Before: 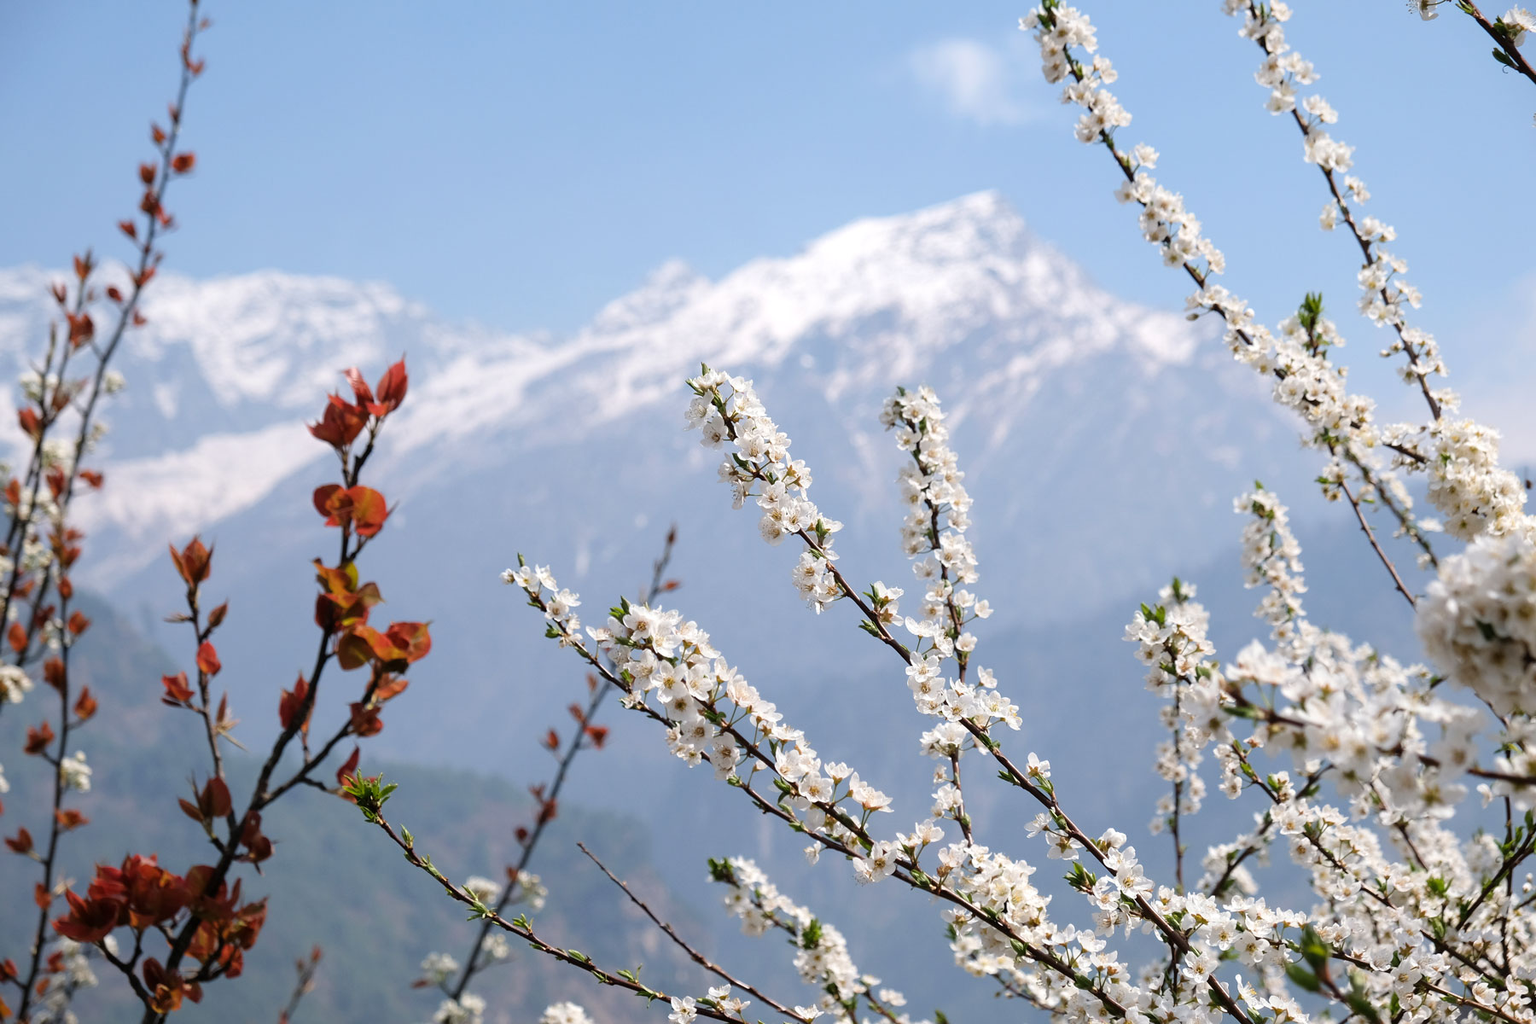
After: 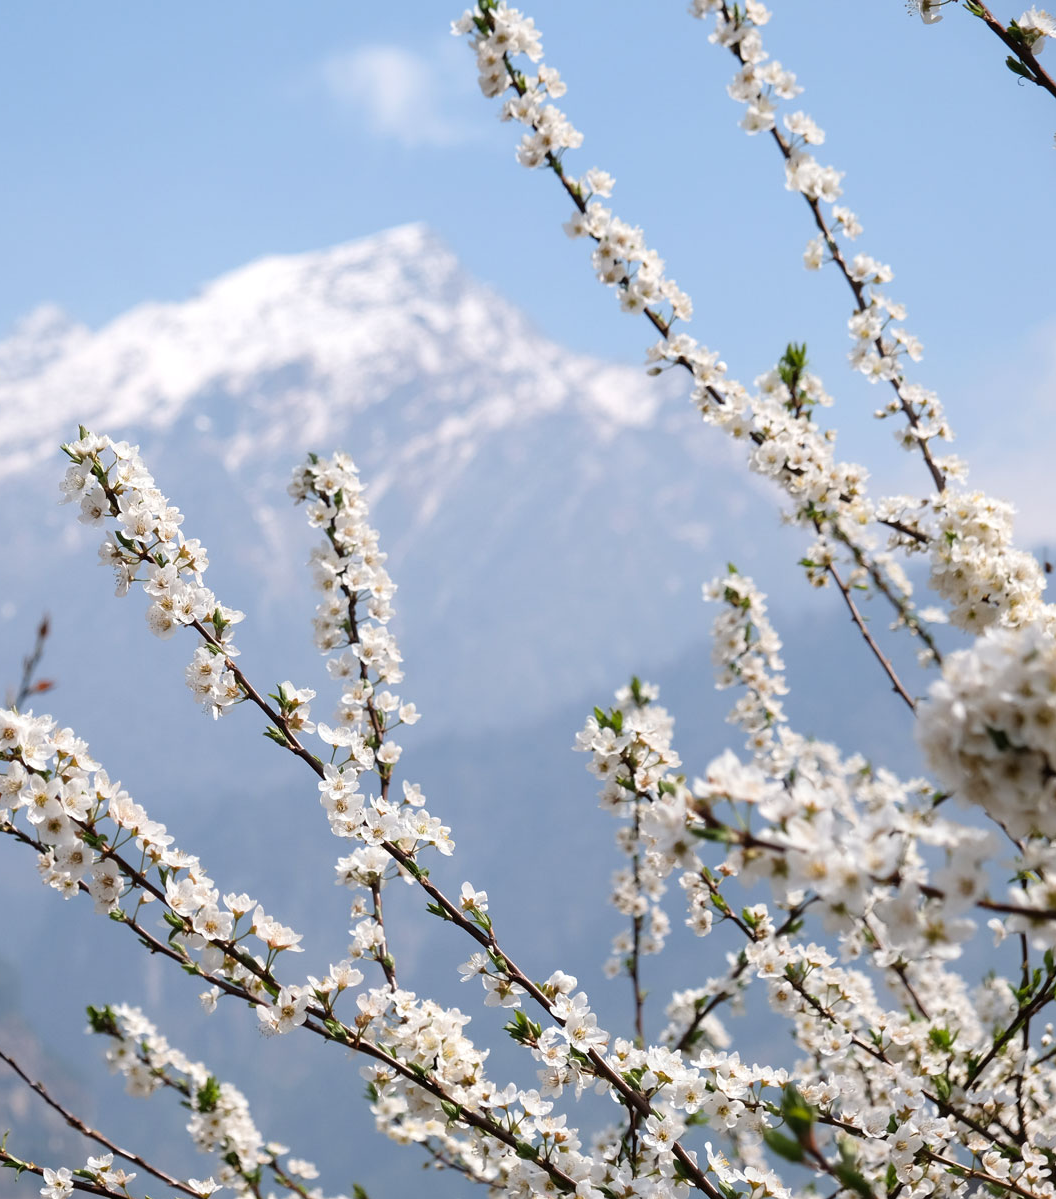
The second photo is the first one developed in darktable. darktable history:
crop: left 41.284%
